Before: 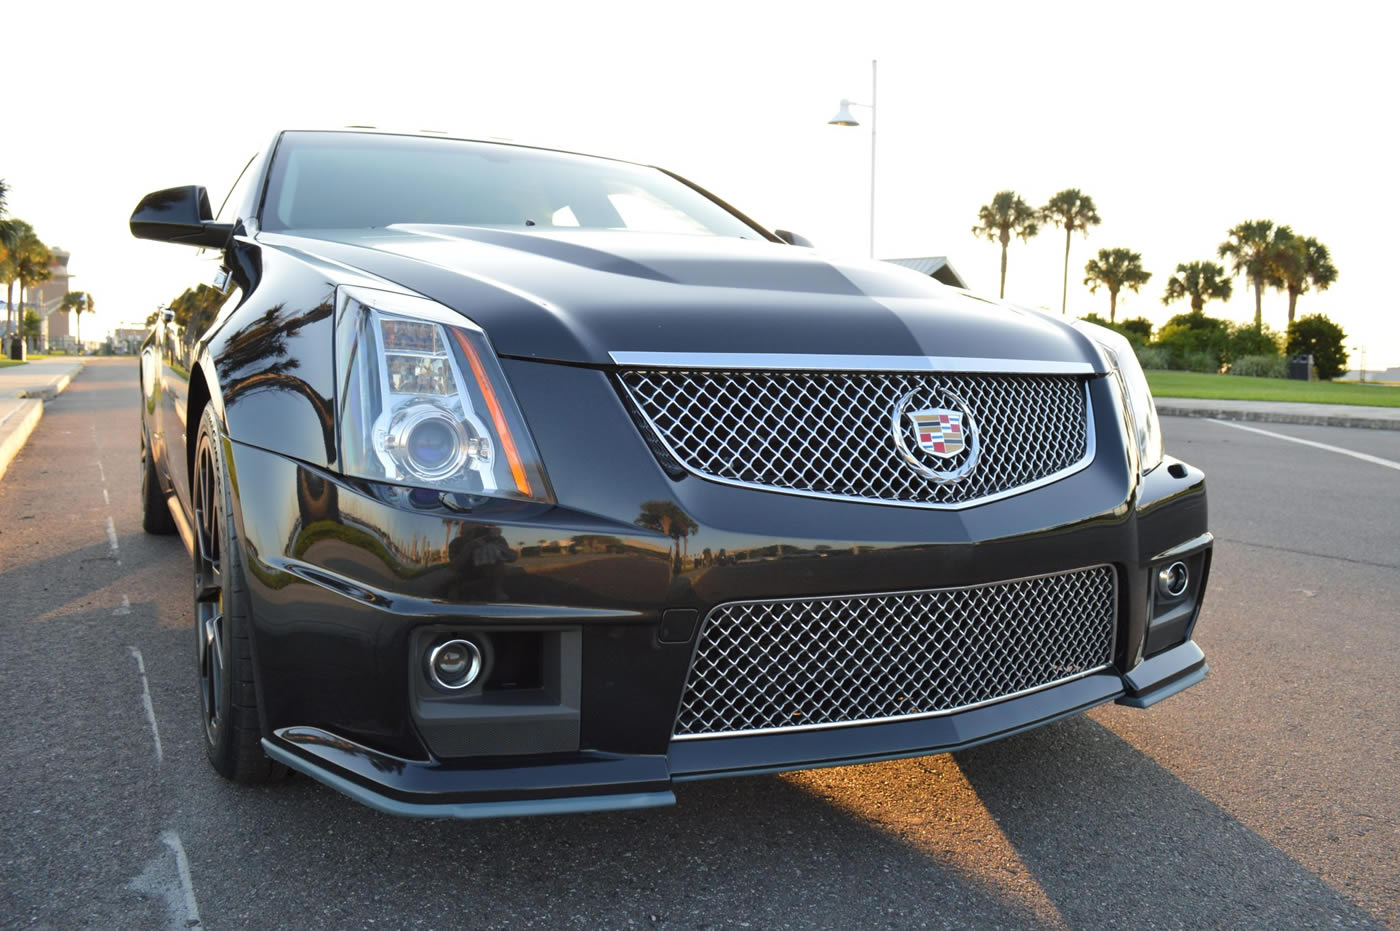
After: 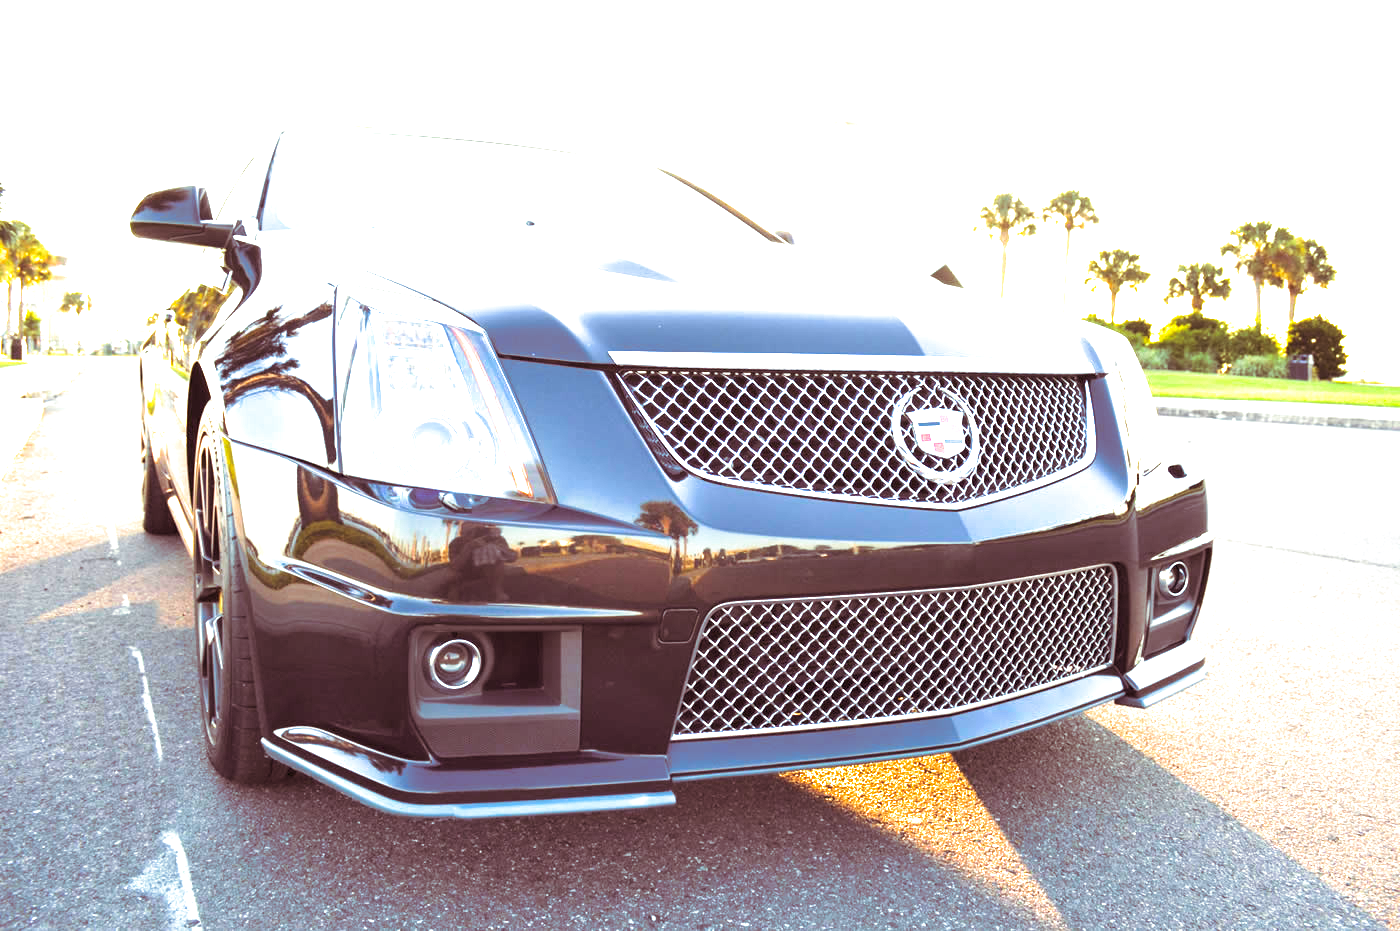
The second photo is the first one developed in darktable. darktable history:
split-toning: on, module defaults
exposure: black level correction 0.001, exposure 2 EV, compensate highlight preservation false
color balance rgb: linear chroma grading › global chroma 6.48%, perceptual saturation grading › global saturation 12.96%, global vibrance 6.02%
